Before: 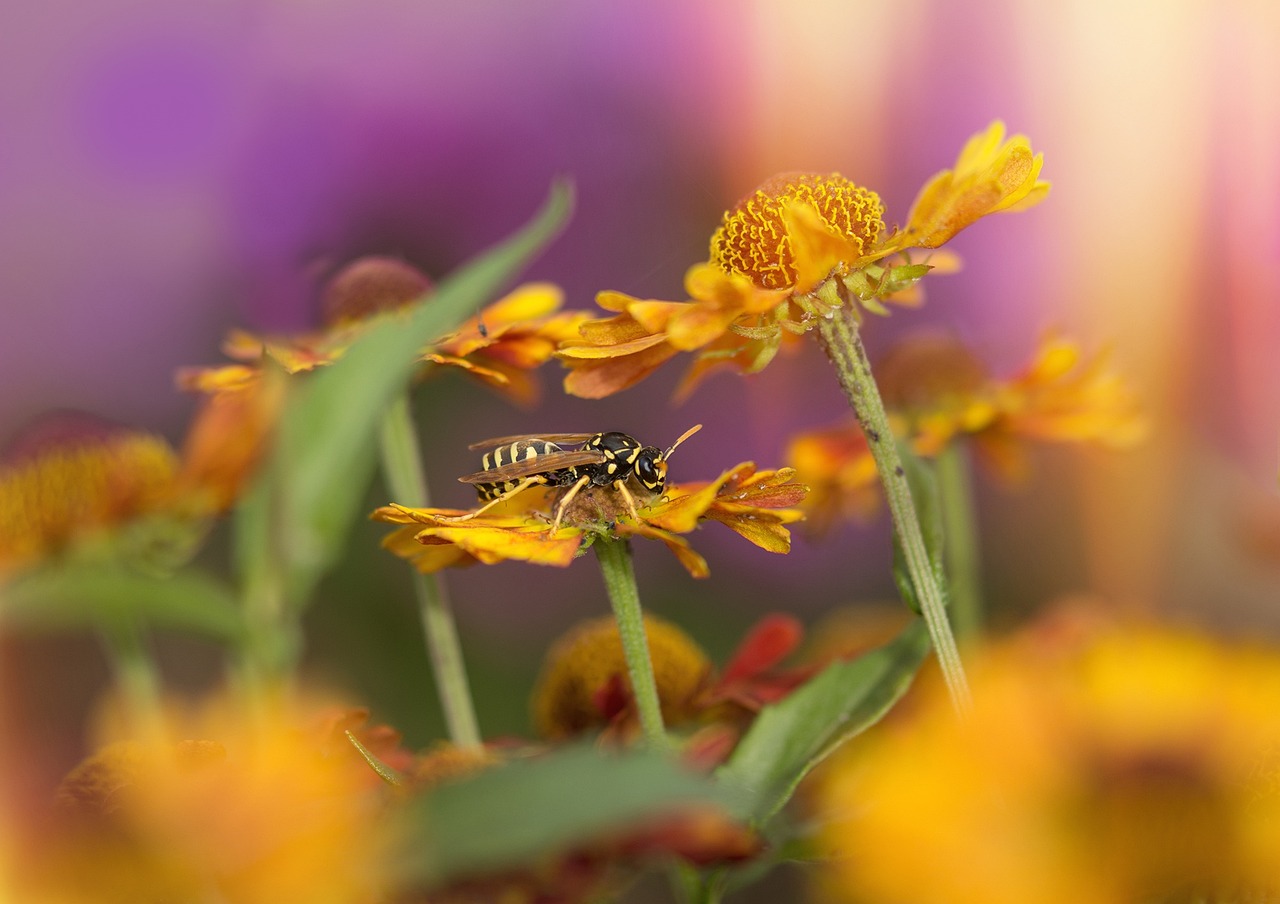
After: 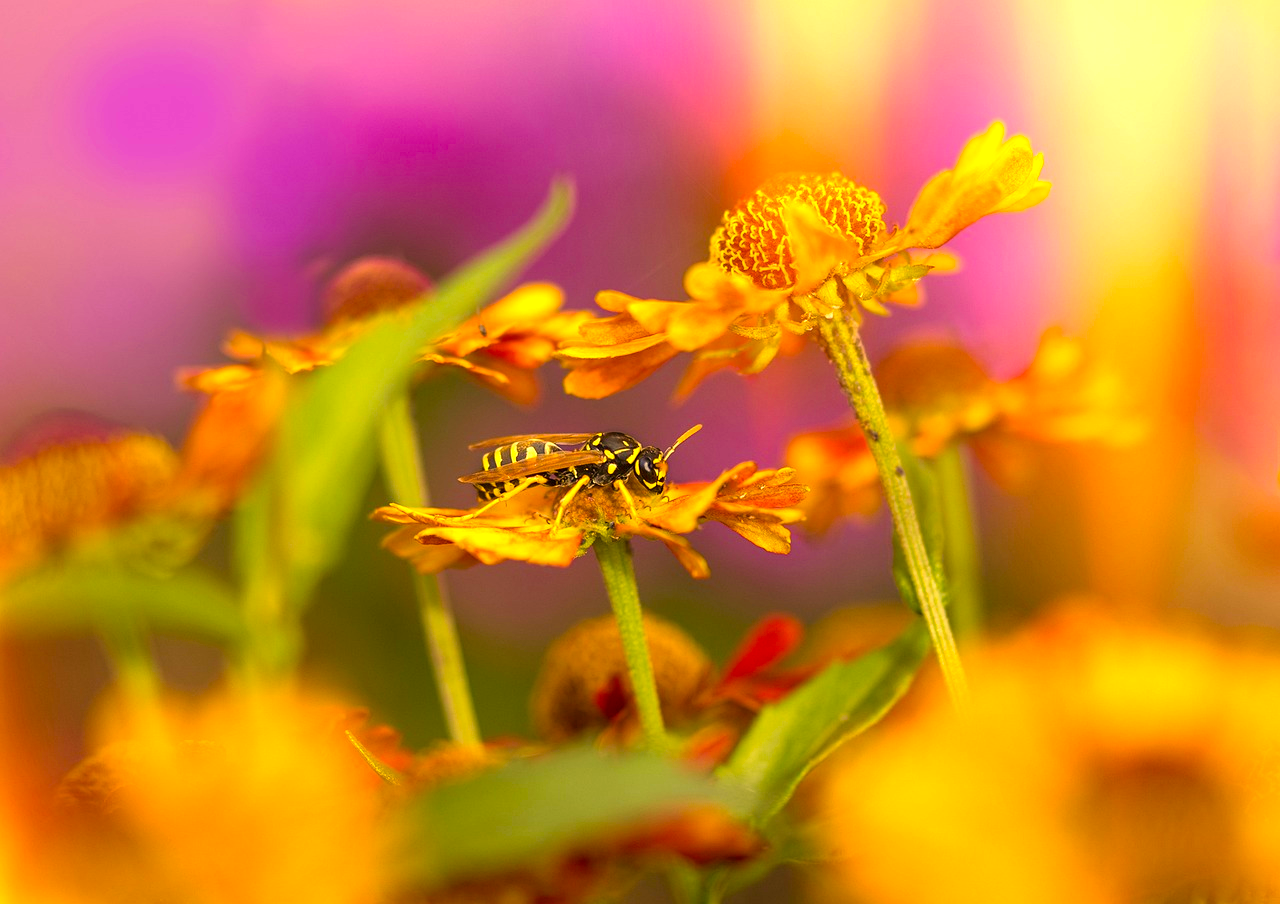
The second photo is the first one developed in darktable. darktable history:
color balance rgb: shadows lift › chroma 1.018%, shadows lift › hue 30.71°, power › hue 324.68°, perceptual saturation grading › global saturation 30.036%, global vibrance 20%
exposure: black level correction 0, exposure 0.692 EV, compensate highlight preservation false
color correction: highlights a* 14.81, highlights b* 30.89
